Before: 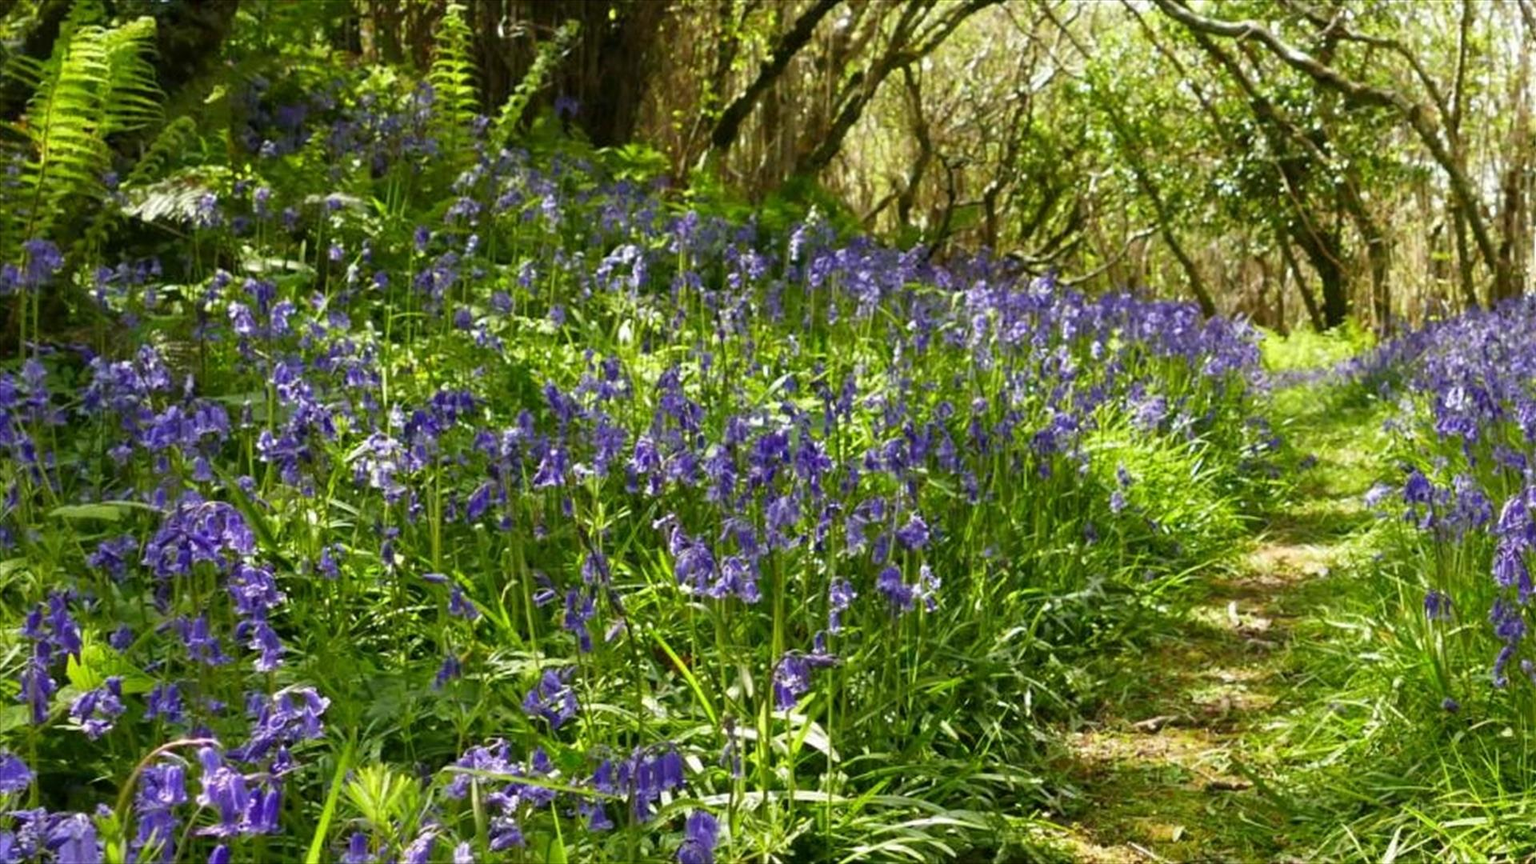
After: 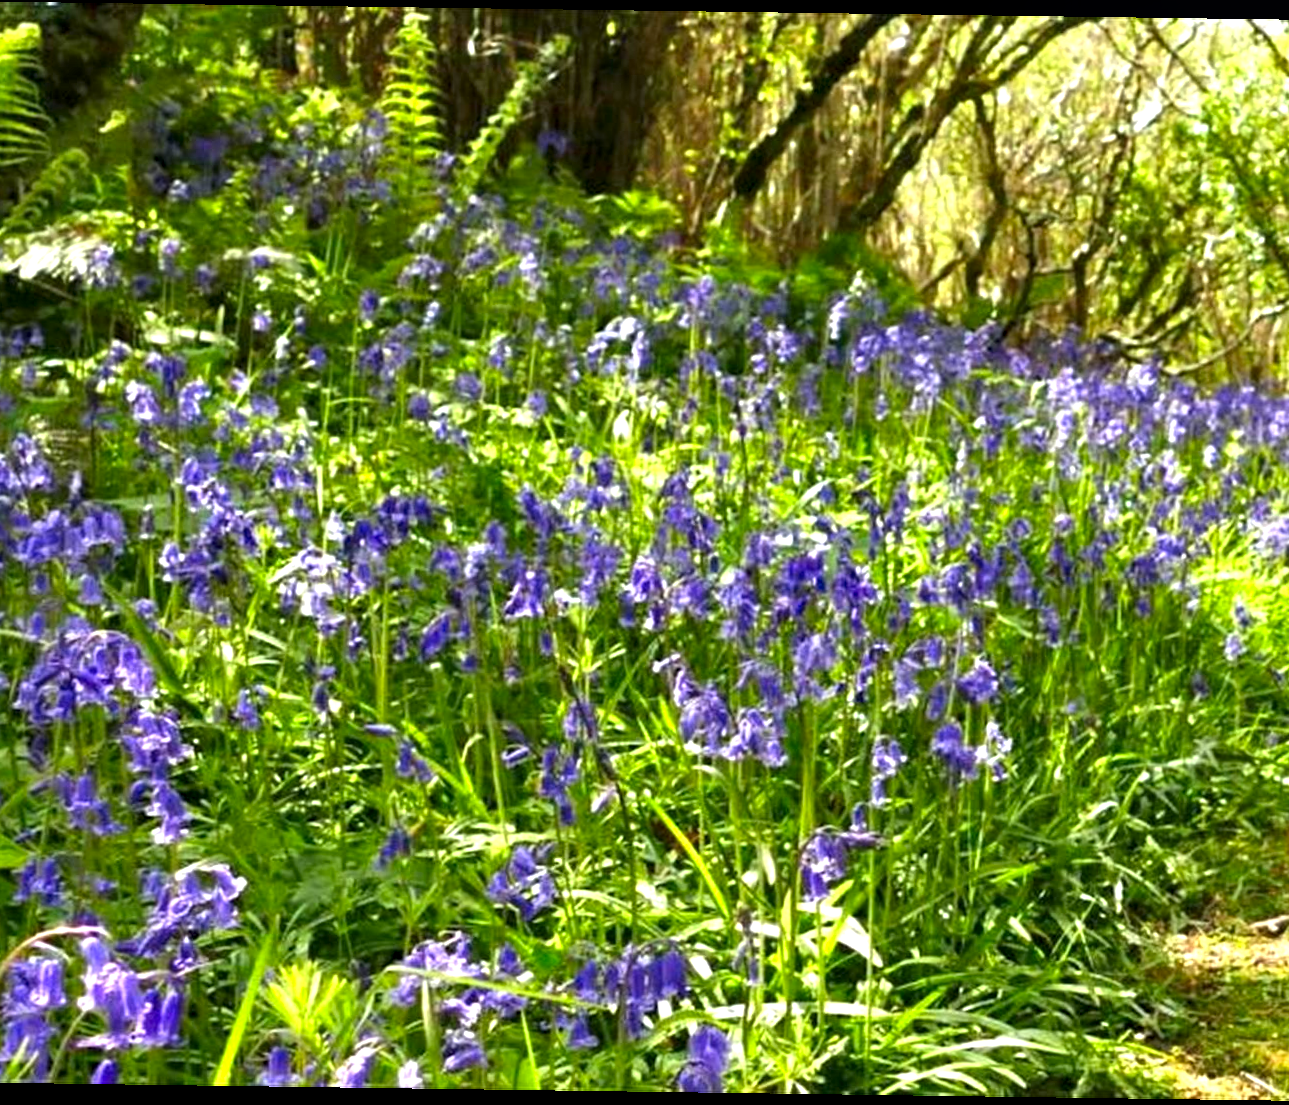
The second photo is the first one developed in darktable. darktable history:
exposure: black level correction 0, exposure 0.7 EV, compensate exposure bias true, compensate highlight preservation false
contrast equalizer: octaves 7, y [[0.6 ×6], [0.55 ×6], [0 ×6], [0 ×6], [0 ×6]], mix 0.35
color correction: saturation 1.11
rotate and perspective: rotation 0.8°, automatic cropping off
crop and rotate: left 8.786%, right 24.548%
